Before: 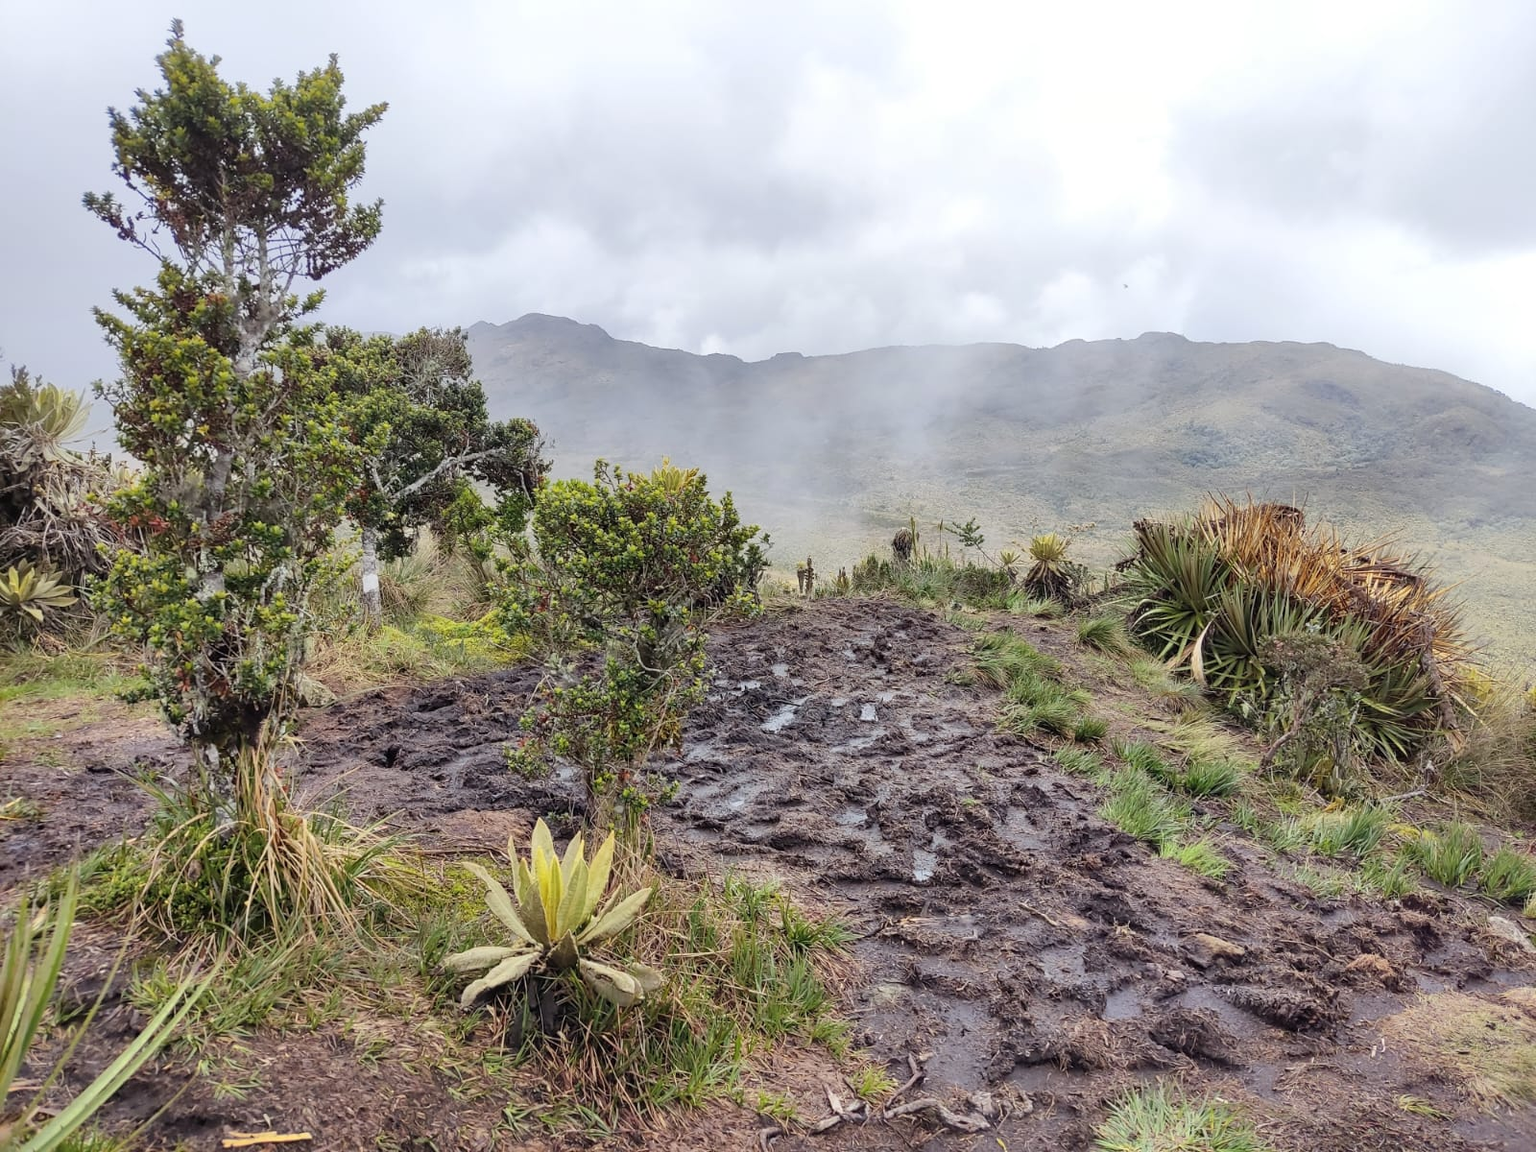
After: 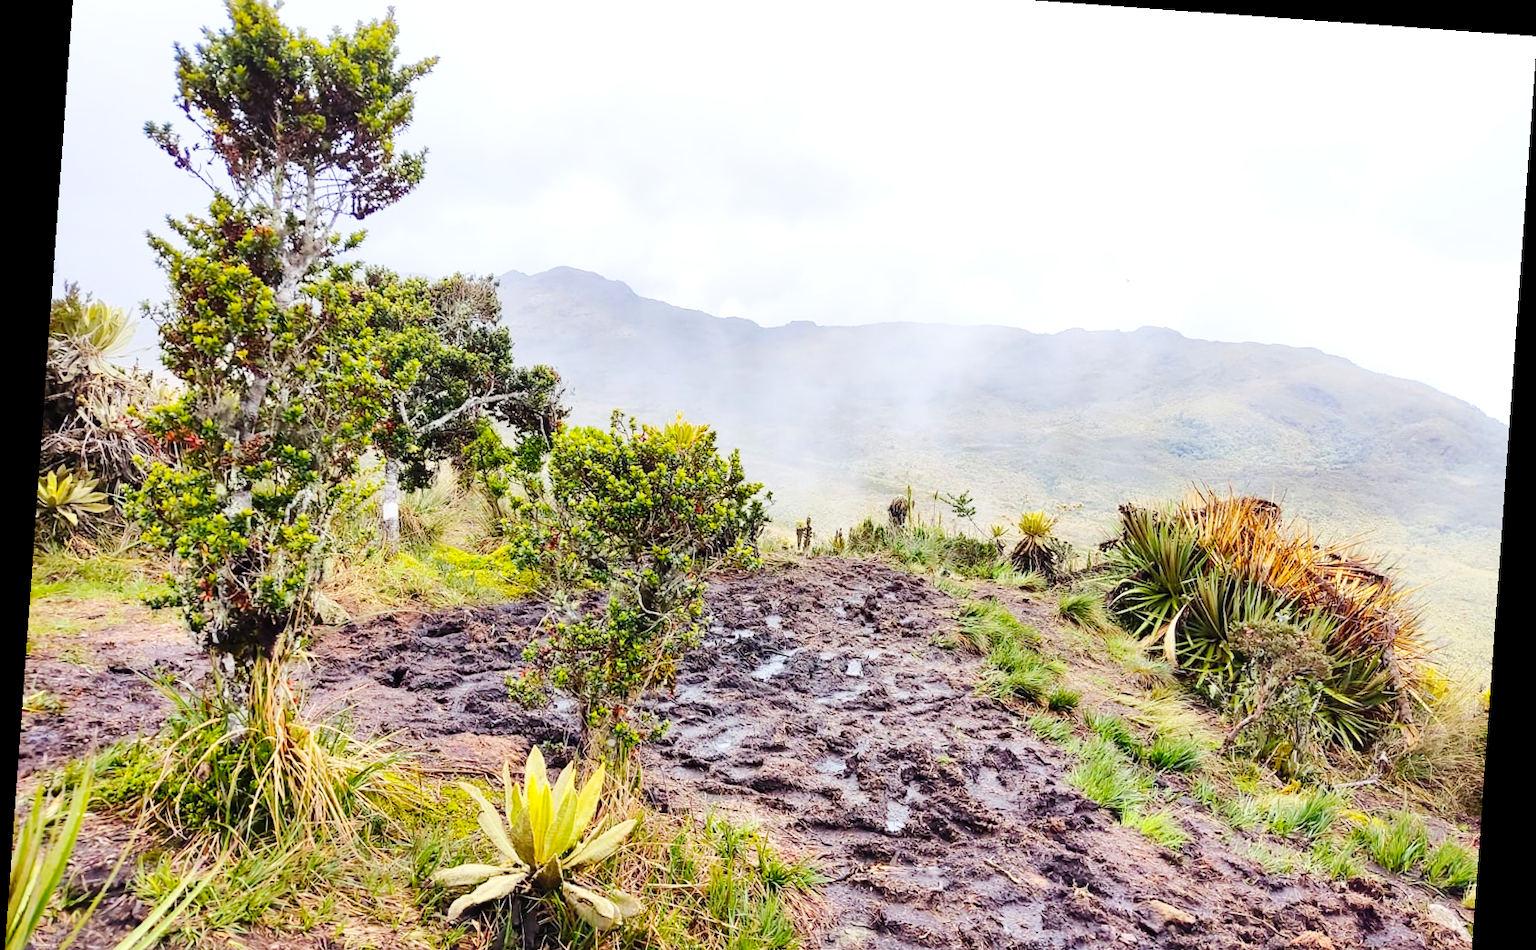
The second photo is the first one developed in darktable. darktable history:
contrast brightness saturation: contrast 0.03, brightness -0.04
shadows and highlights: shadows -12.5, white point adjustment 4, highlights 28.33
base curve: curves: ch0 [(0, 0) (0.032, 0.025) (0.121, 0.166) (0.206, 0.329) (0.605, 0.79) (1, 1)], preserve colors none
crop and rotate: top 5.667%, bottom 14.937%
rotate and perspective: rotation 4.1°, automatic cropping off
color balance rgb: perceptual saturation grading › global saturation 25%, perceptual brilliance grading › mid-tones 10%, perceptual brilliance grading › shadows 15%, global vibrance 20%
